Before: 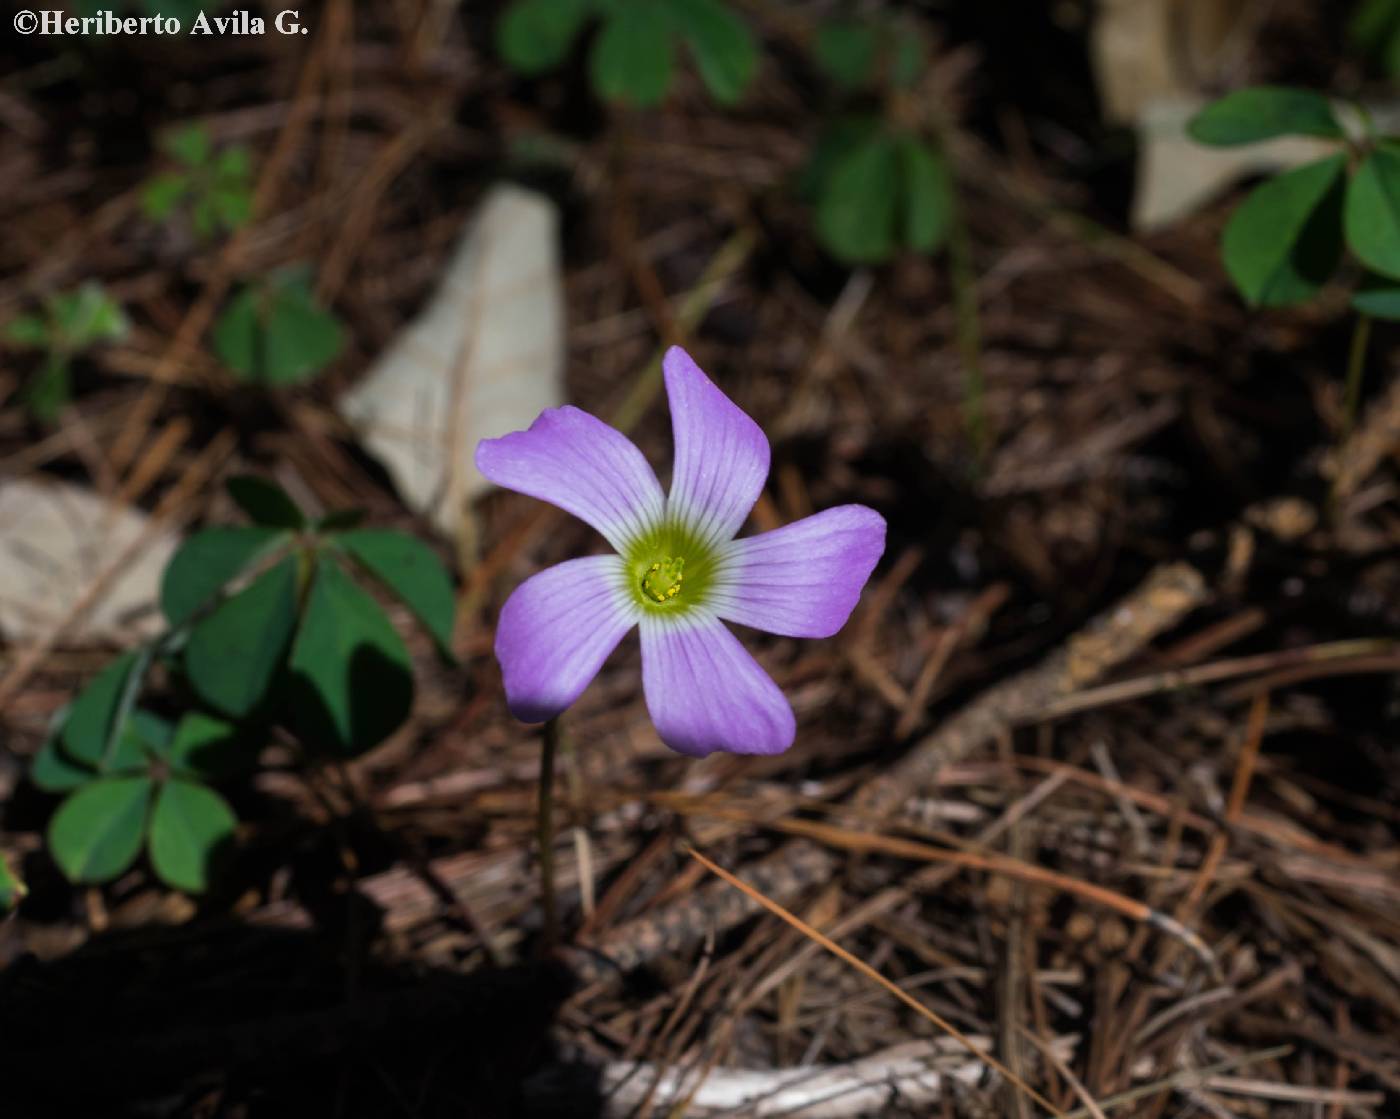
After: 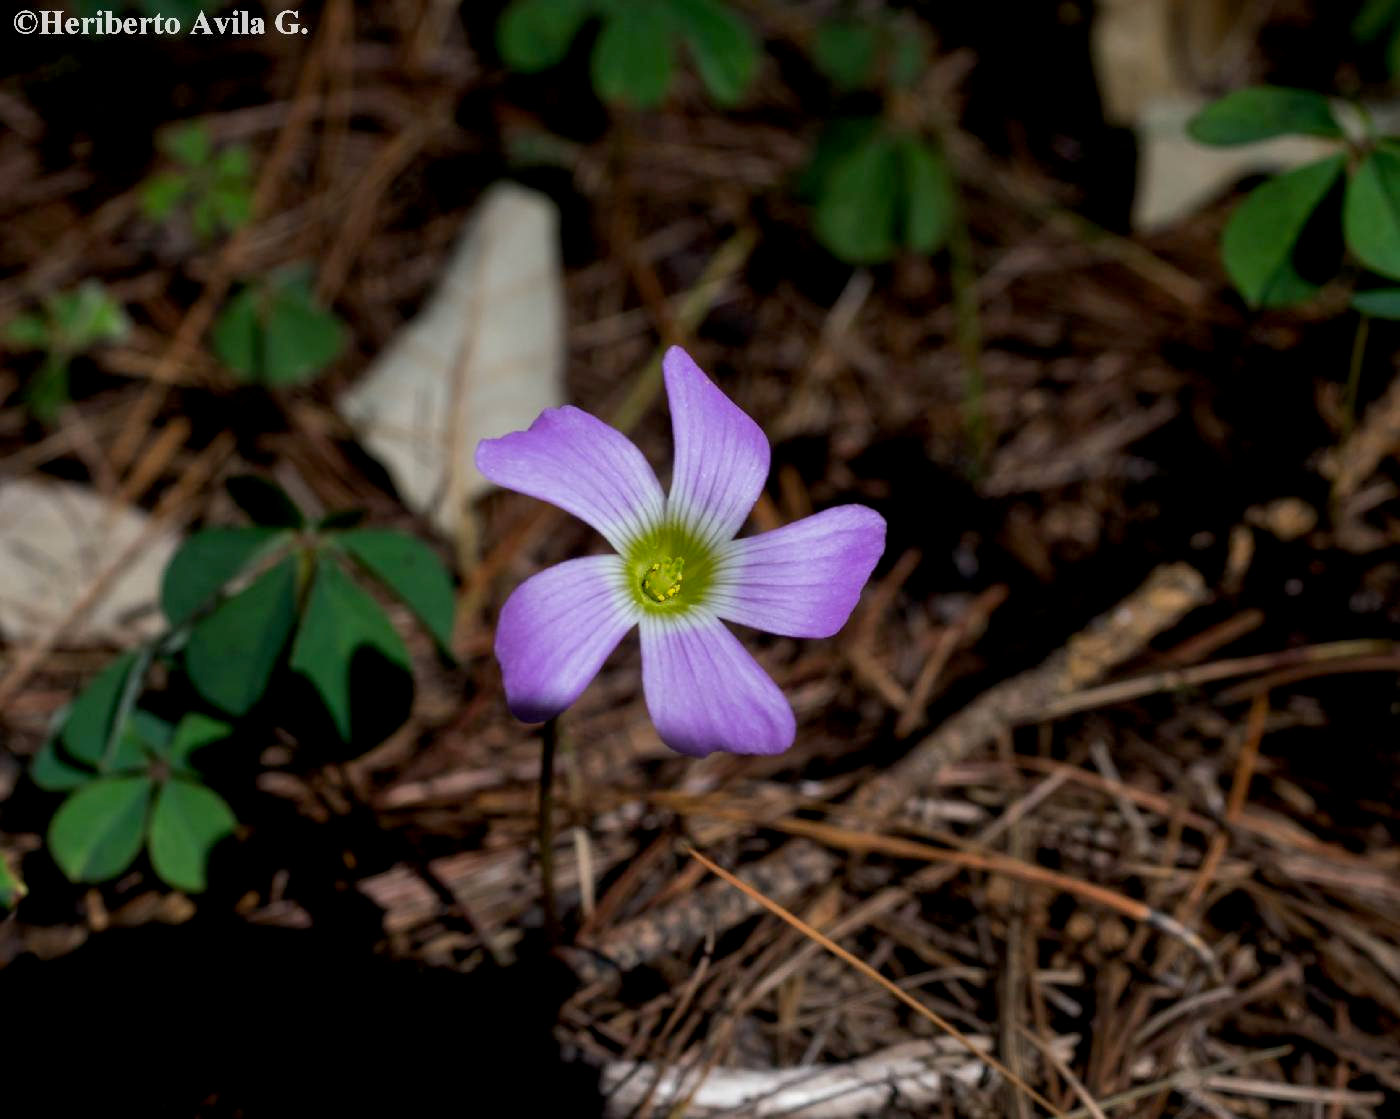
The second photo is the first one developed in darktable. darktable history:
exposure: black level correction 0.007, compensate highlight preservation false
